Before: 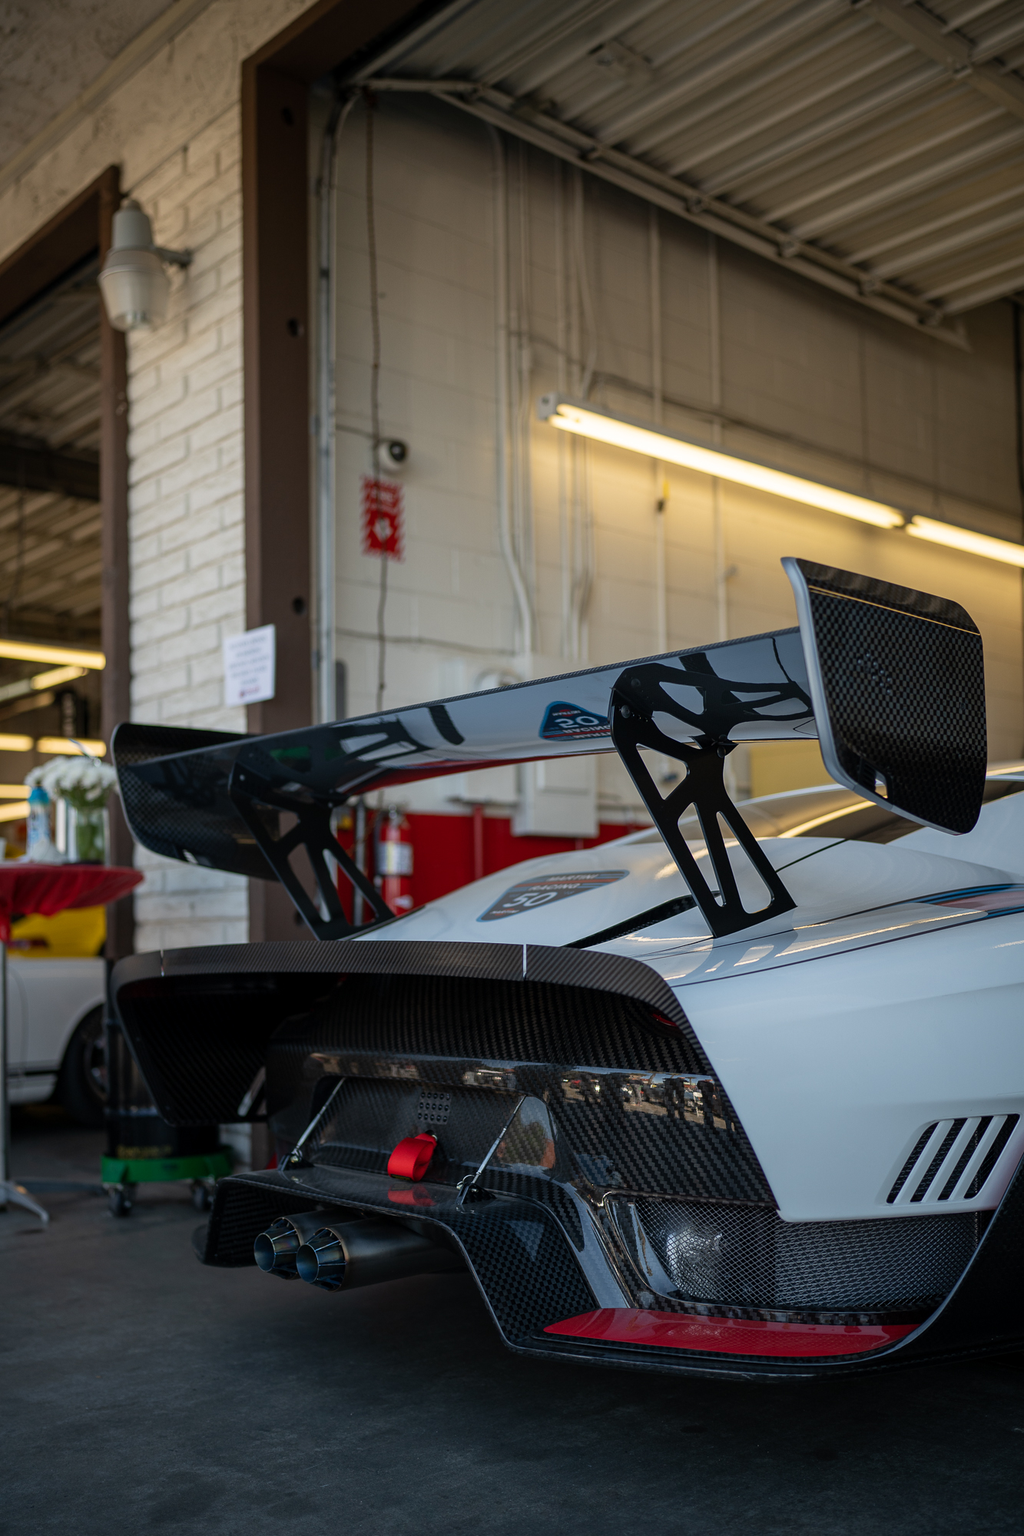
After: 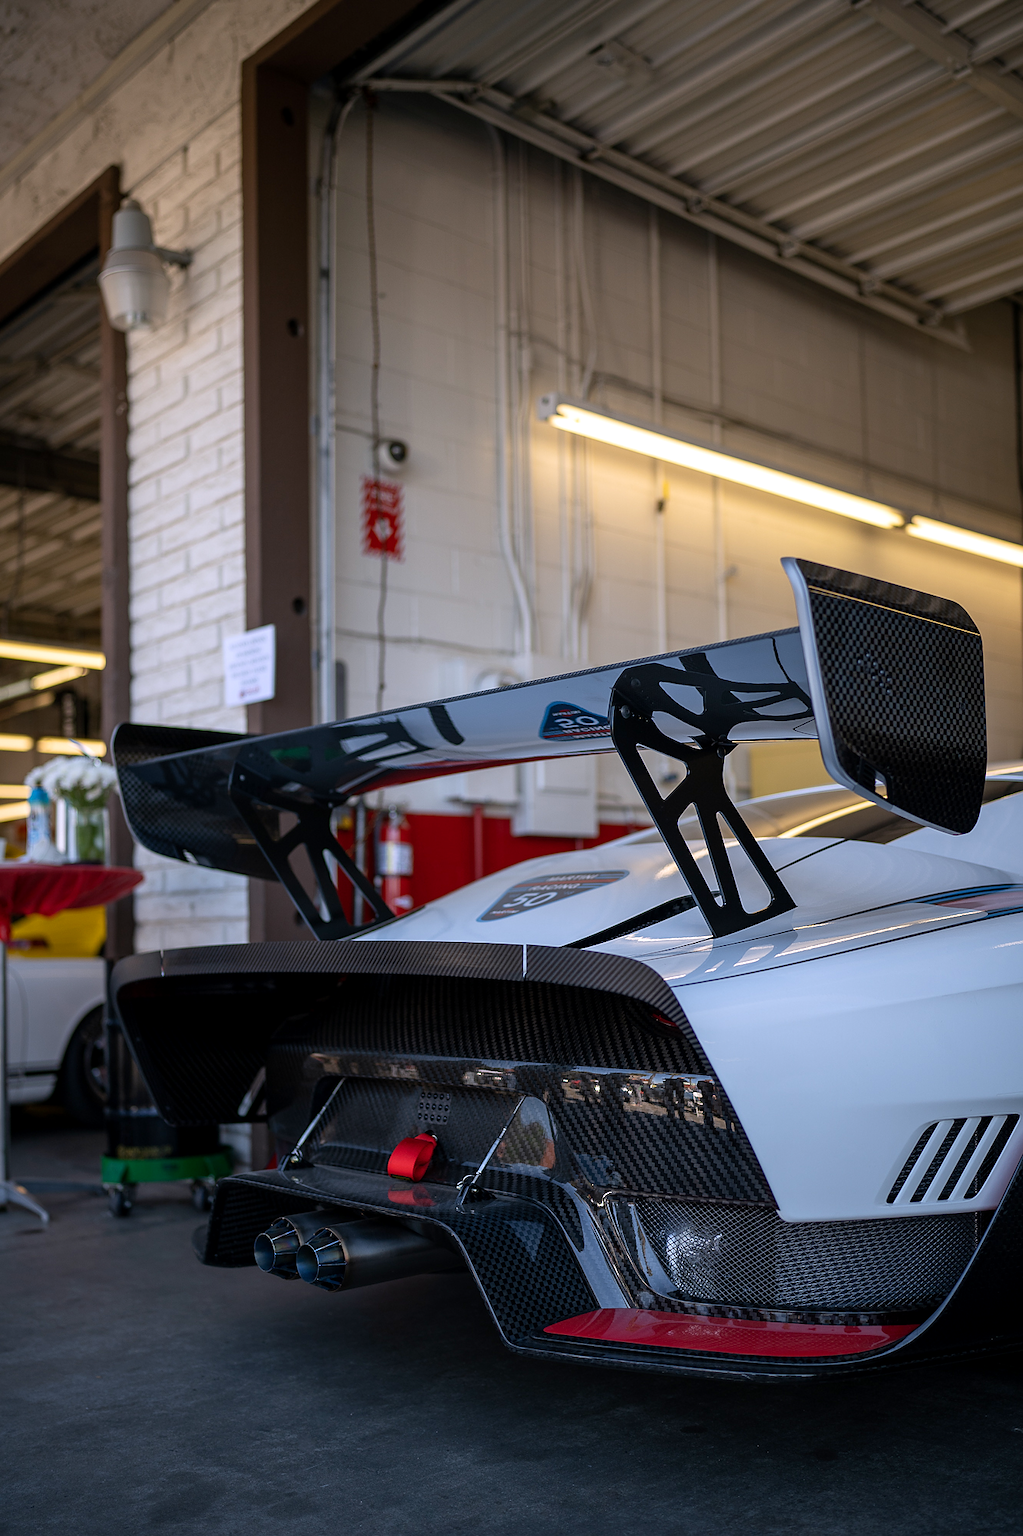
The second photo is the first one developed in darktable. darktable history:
color balance: mode lift, gamma, gain (sRGB)
sharpen: radius 0.969, amount 0.604
white balance: red 1.004, blue 1.096
exposure: black level correction 0.001, exposure 0.191 EV, compensate highlight preservation false
